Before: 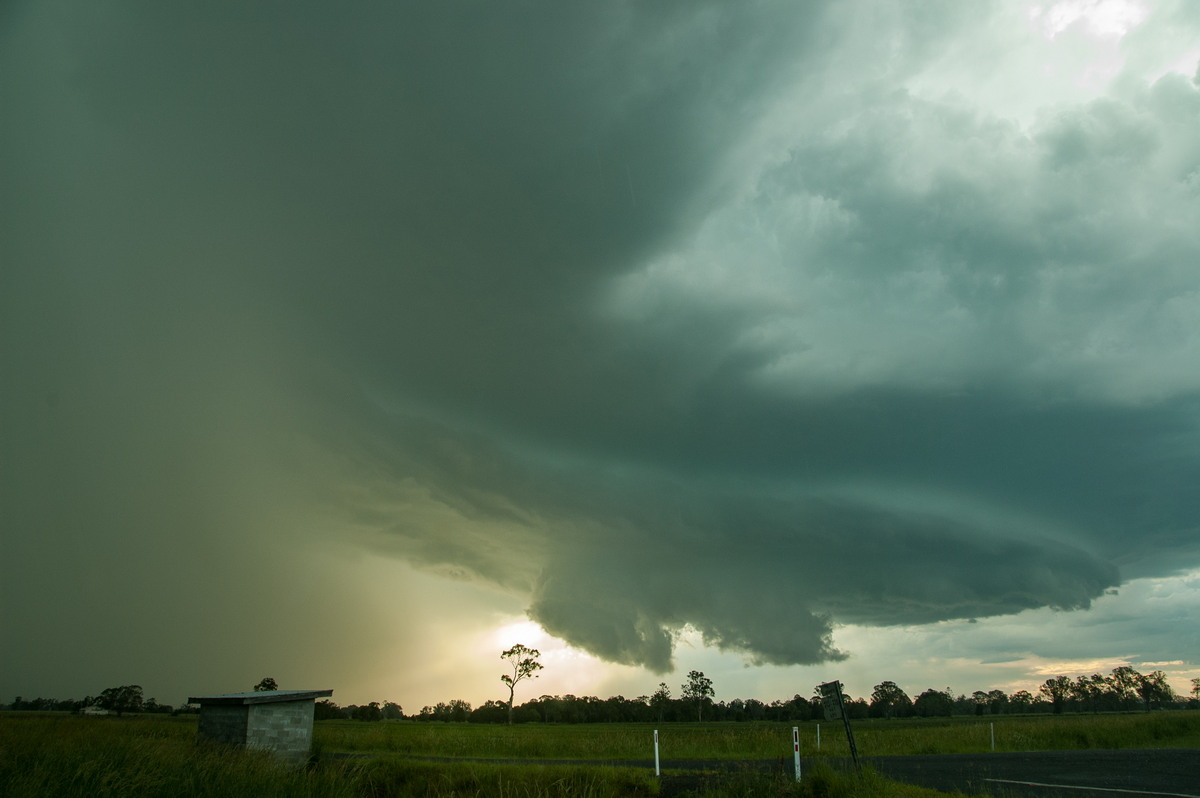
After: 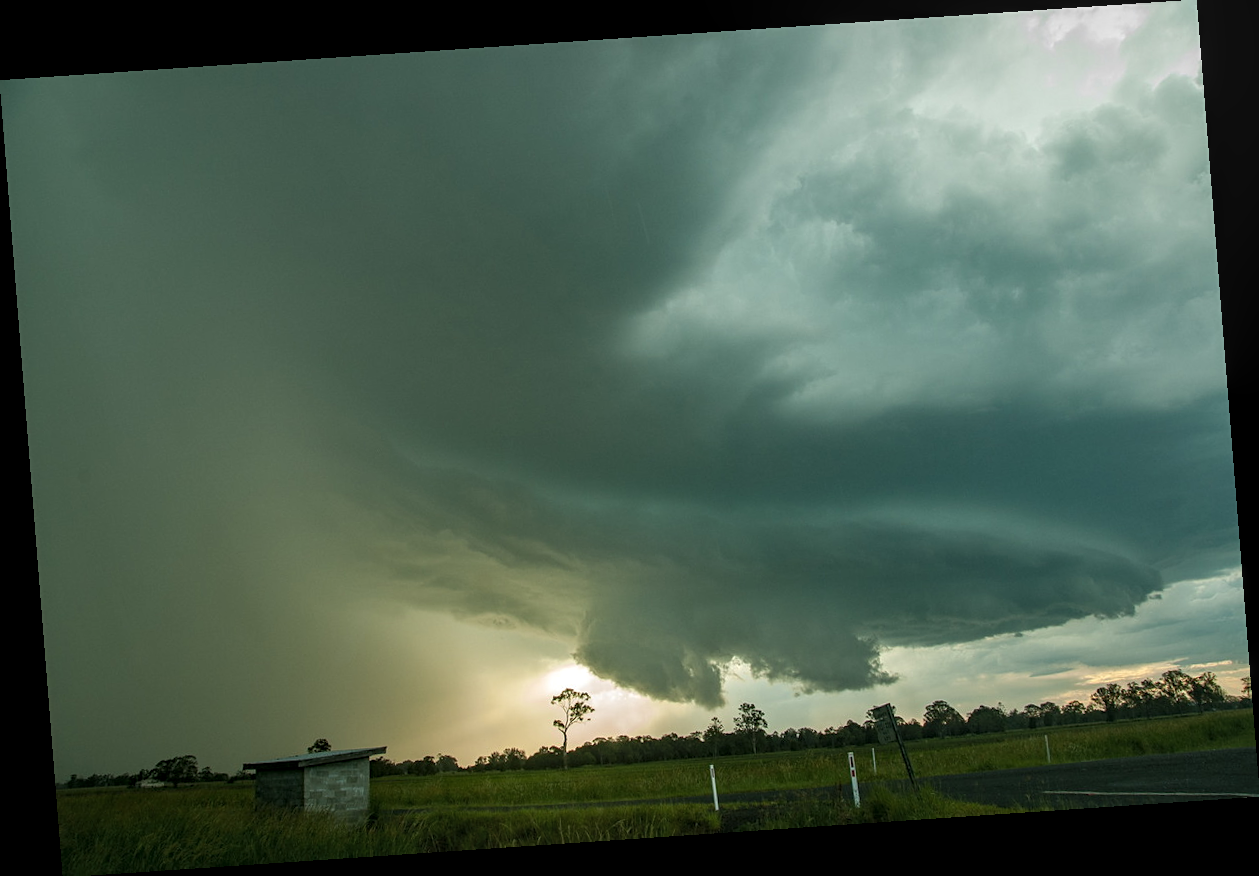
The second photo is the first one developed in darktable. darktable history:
fill light: on, module defaults
sharpen: amount 0.2
local contrast: on, module defaults
rotate and perspective: rotation -4.2°, shear 0.006, automatic cropping off
